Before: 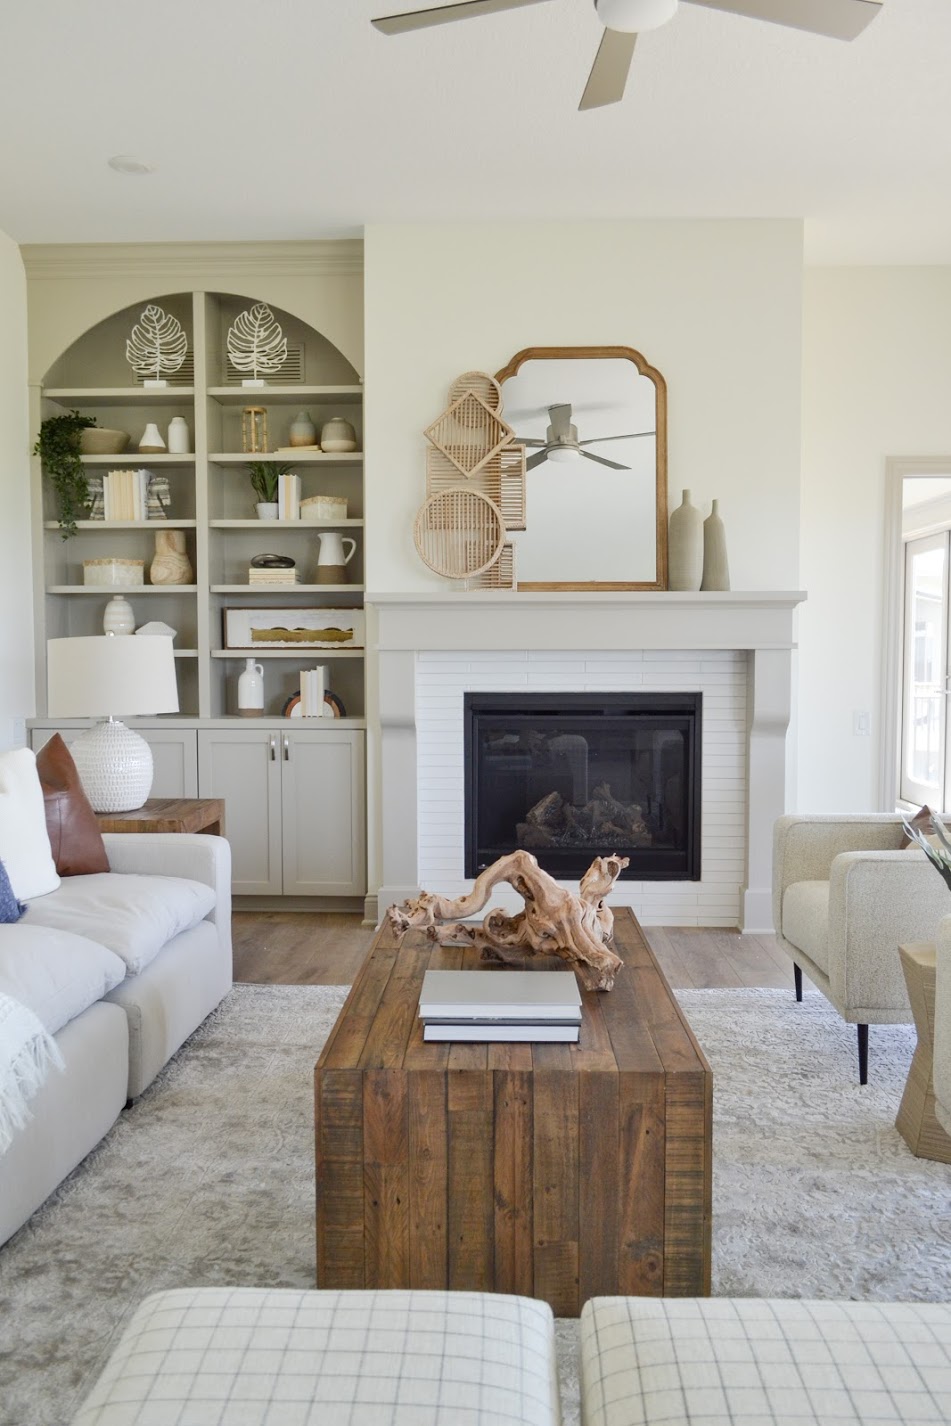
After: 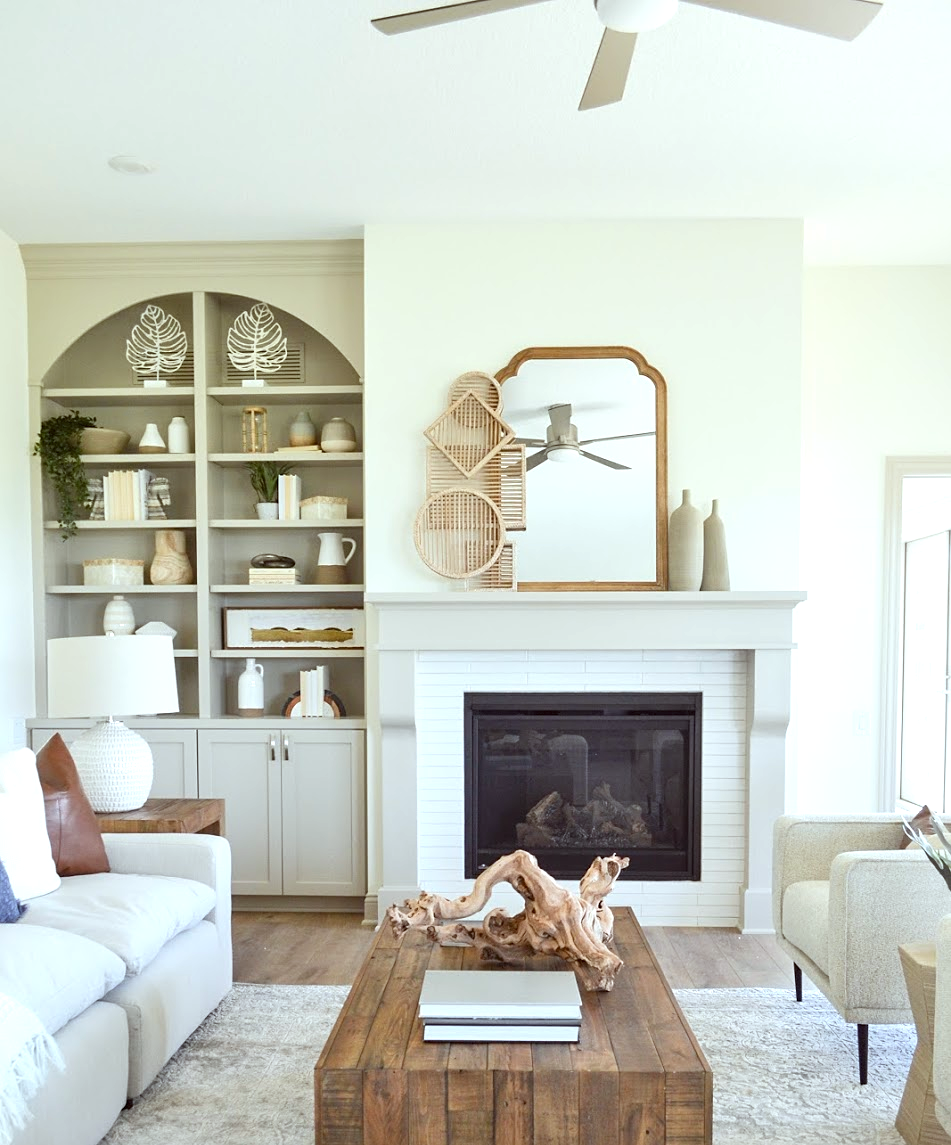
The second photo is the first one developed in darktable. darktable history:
sharpen: amount 0.2
crop: bottom 19.644%
exposure: exposure 0.6 EV, compensate highlight preservation false
color correction: highlights a* -4.98, highlights b* -3.76, shadows a* 3.83, shadows b* 4.08
